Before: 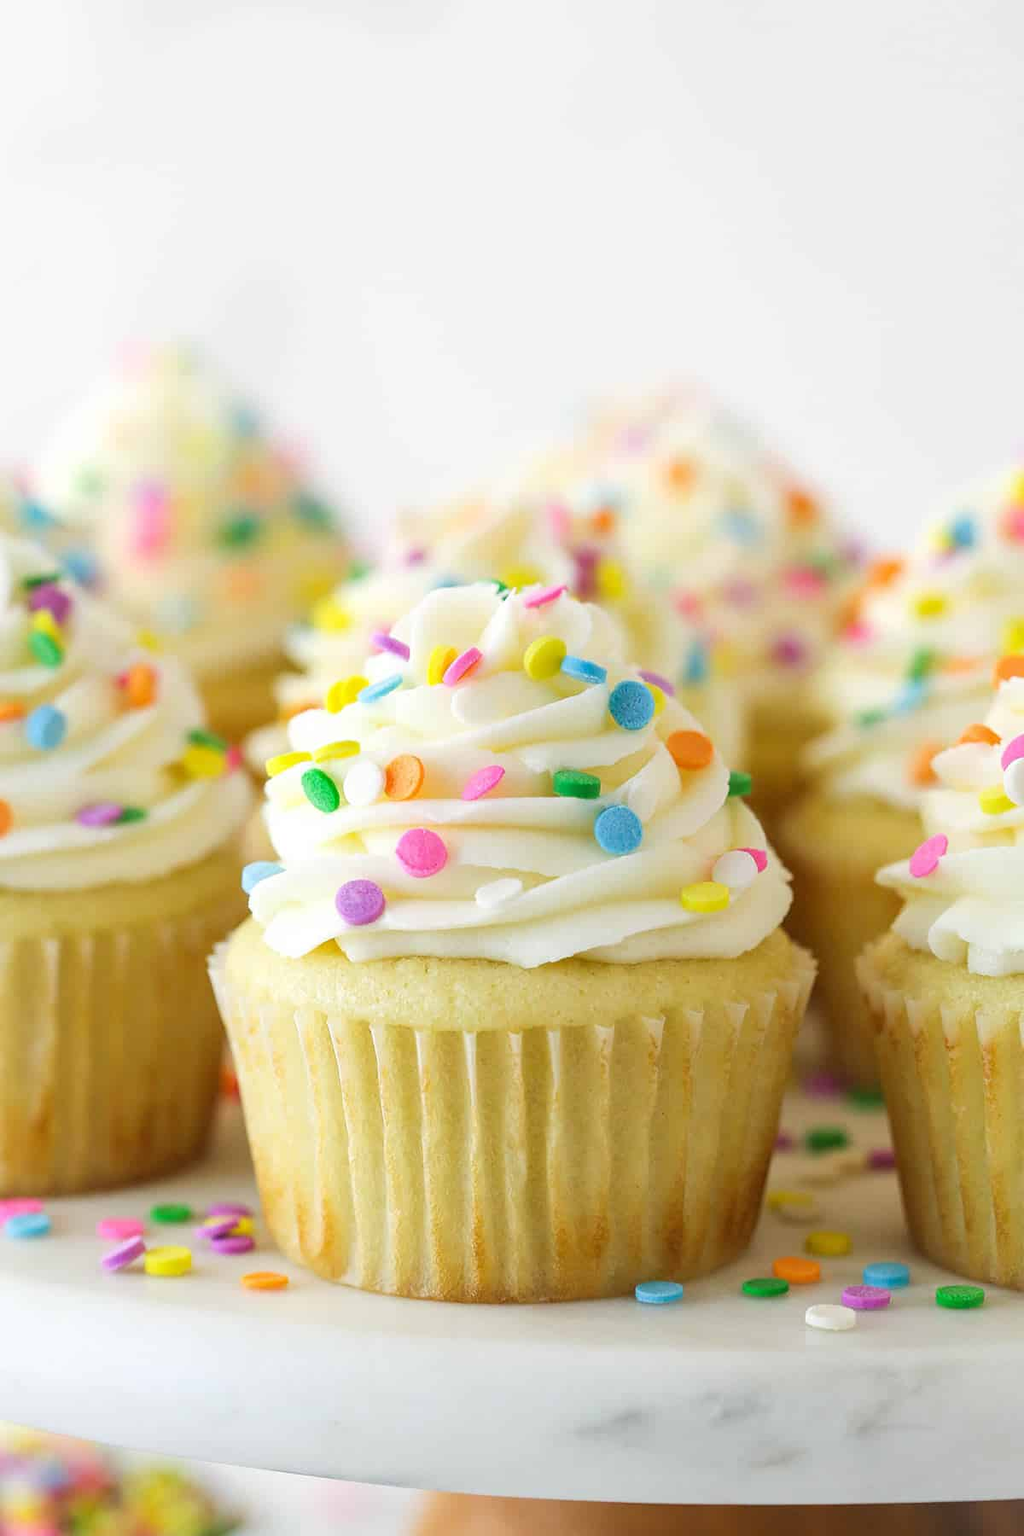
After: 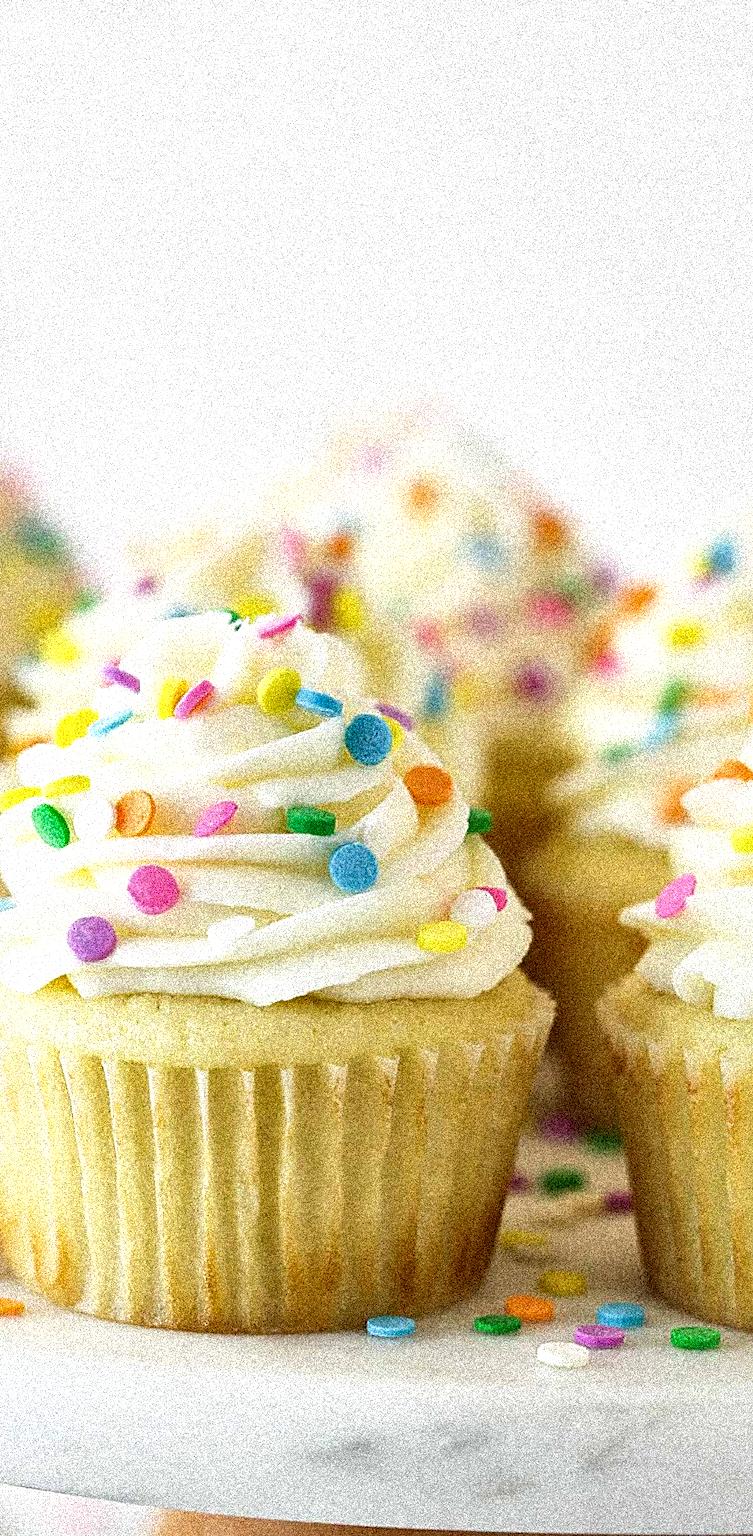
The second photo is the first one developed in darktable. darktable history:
local contrast: mode bilateral grid, contrast 100, coarseness 100, detail 165%, midtone range 0.2
exposure: exposure 0.217 EV, compensate highlight preservation false
crop and rotate: left 24.6%
sharpen: on, module defaults
rotate and perspective: rotation 0.074°, lens shift (vertical) 0.096, lens shift (horizontal) -0.041, crop left 0.043, crop right 0.952, crop top 0.024, crop bottom 0.979
grain: coarseness 3.75 ISO, strength 100%, mid-tones bias 0%
